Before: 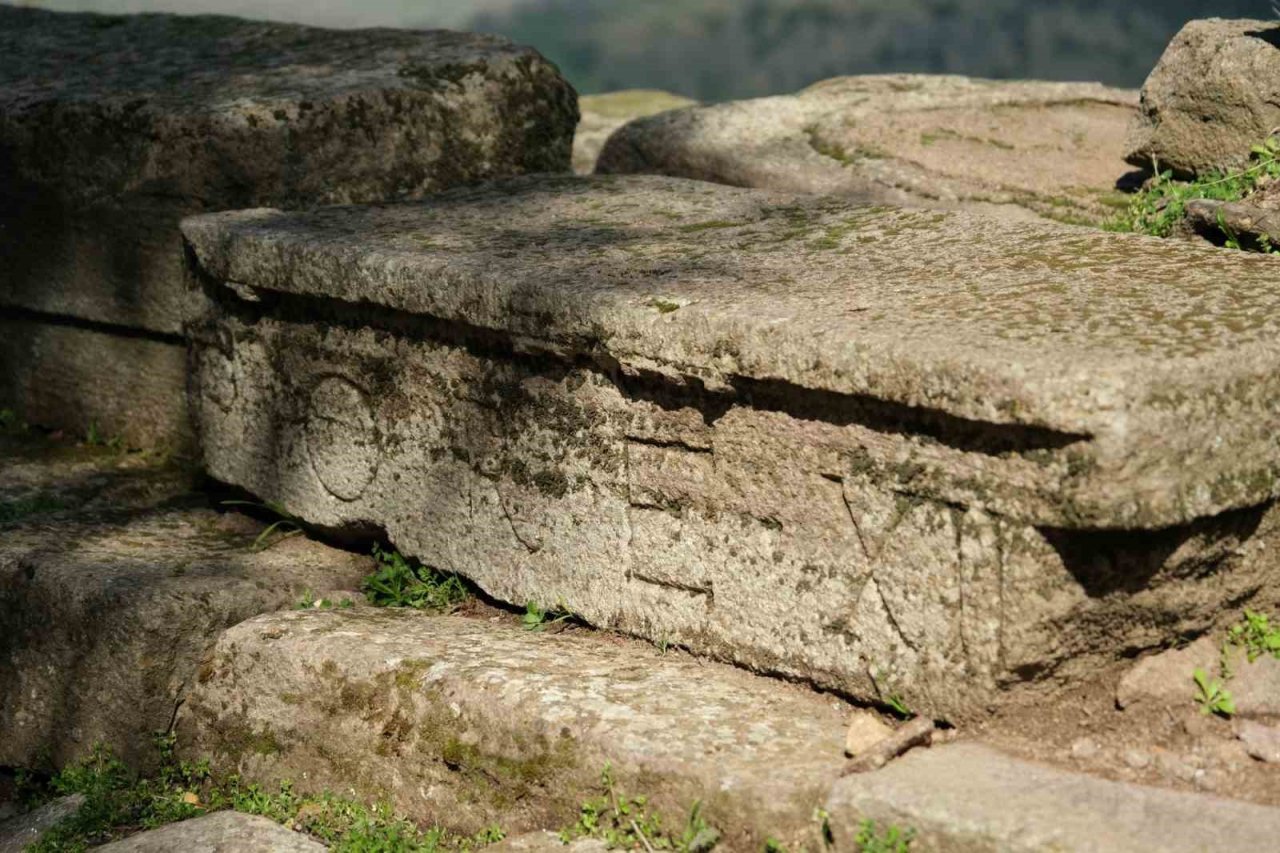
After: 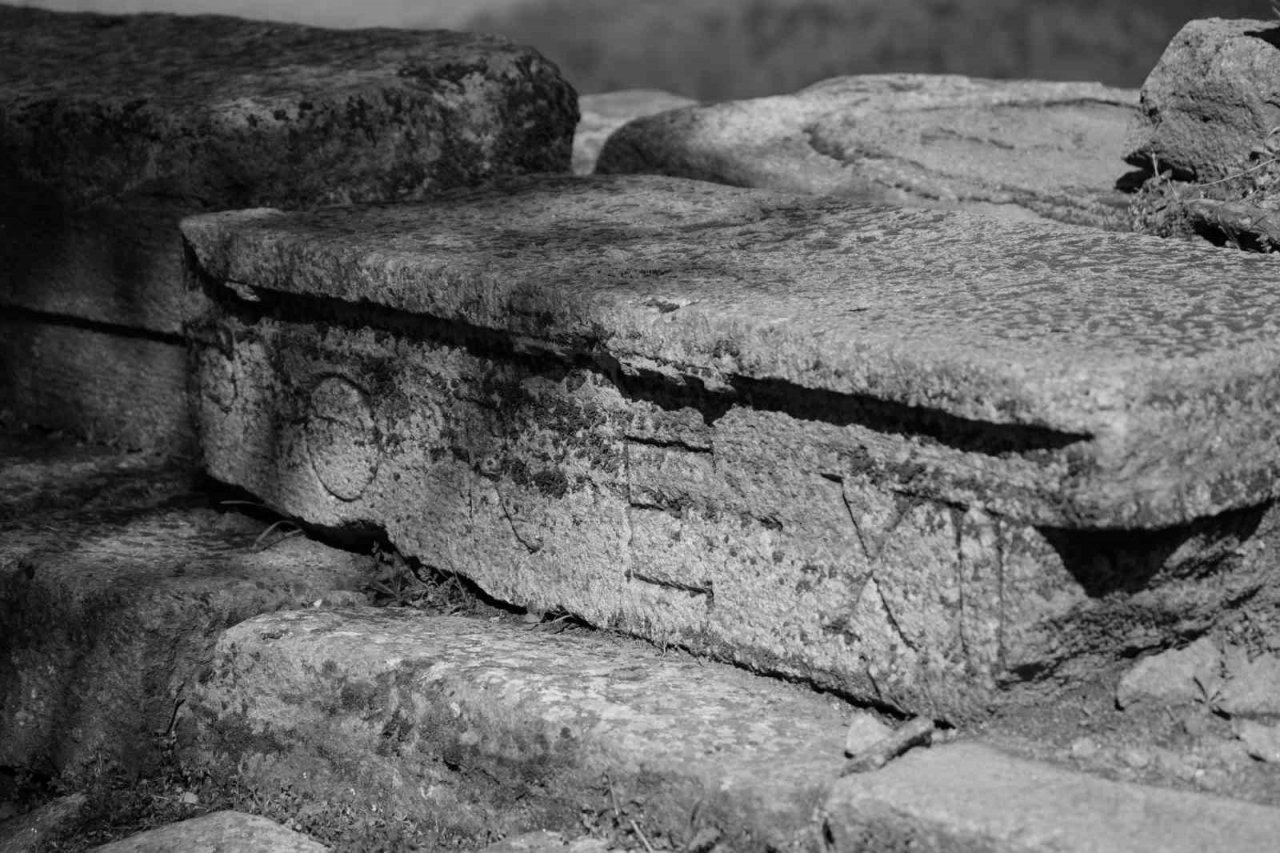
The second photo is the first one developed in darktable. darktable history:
color calibration: output gray [0.246, 0.254, 0.501, 0], illuminant as shot in camera, x 0.359, y 0.361, temperature 4581.69 K
